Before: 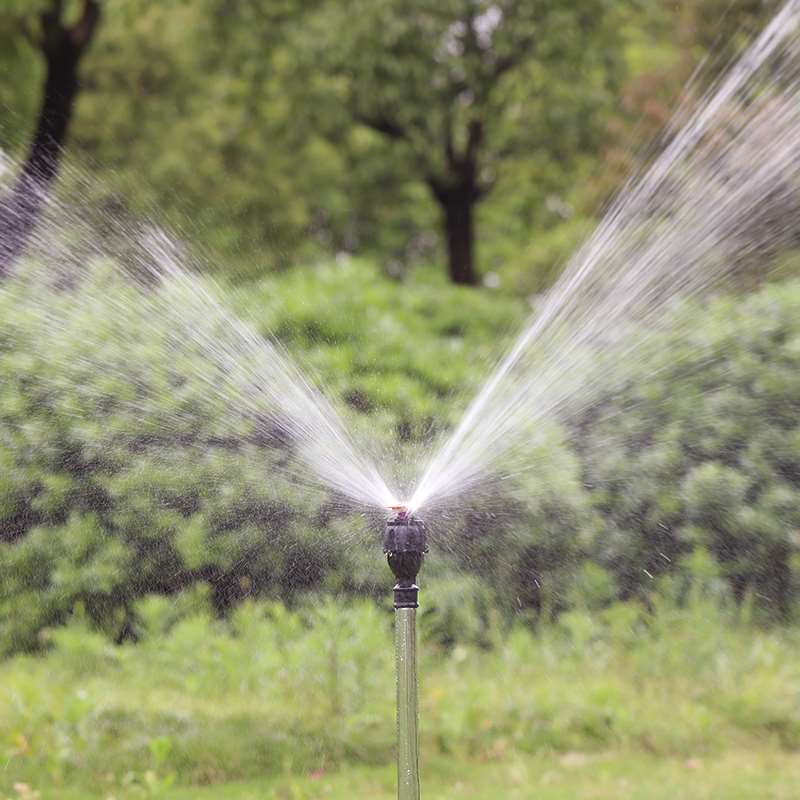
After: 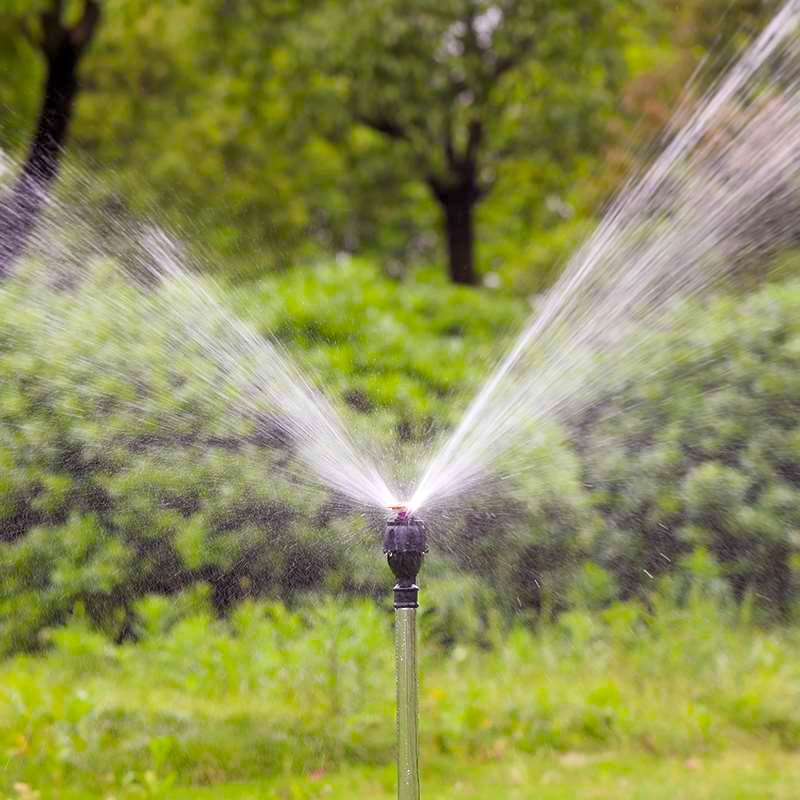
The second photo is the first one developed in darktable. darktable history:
exposure: black level correction 0.005, exposure 0.014 EV, compensate highlight preservation false
color balance rgb: linear chroma grading › global chroma 15%, perceptual saturation grading › global saturation 30%
levels: mode automatic, black 0.023%, white 99.97%, levels [0.062, 0.494, 0.925]
